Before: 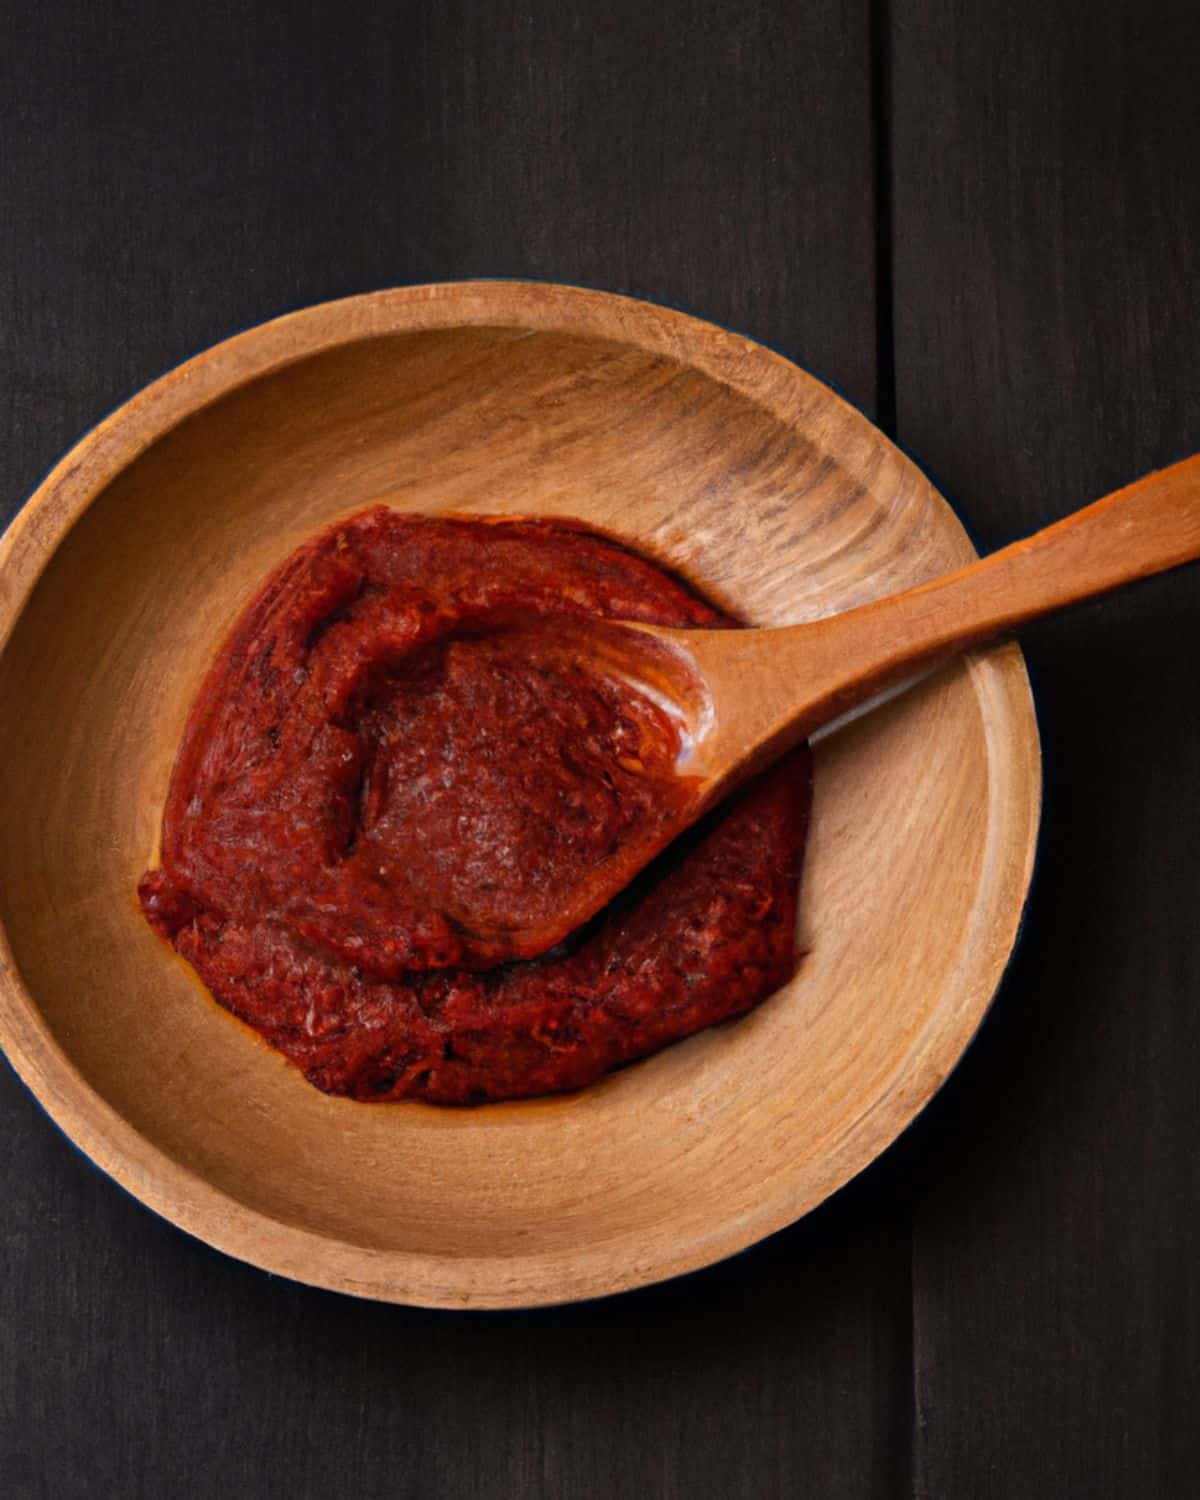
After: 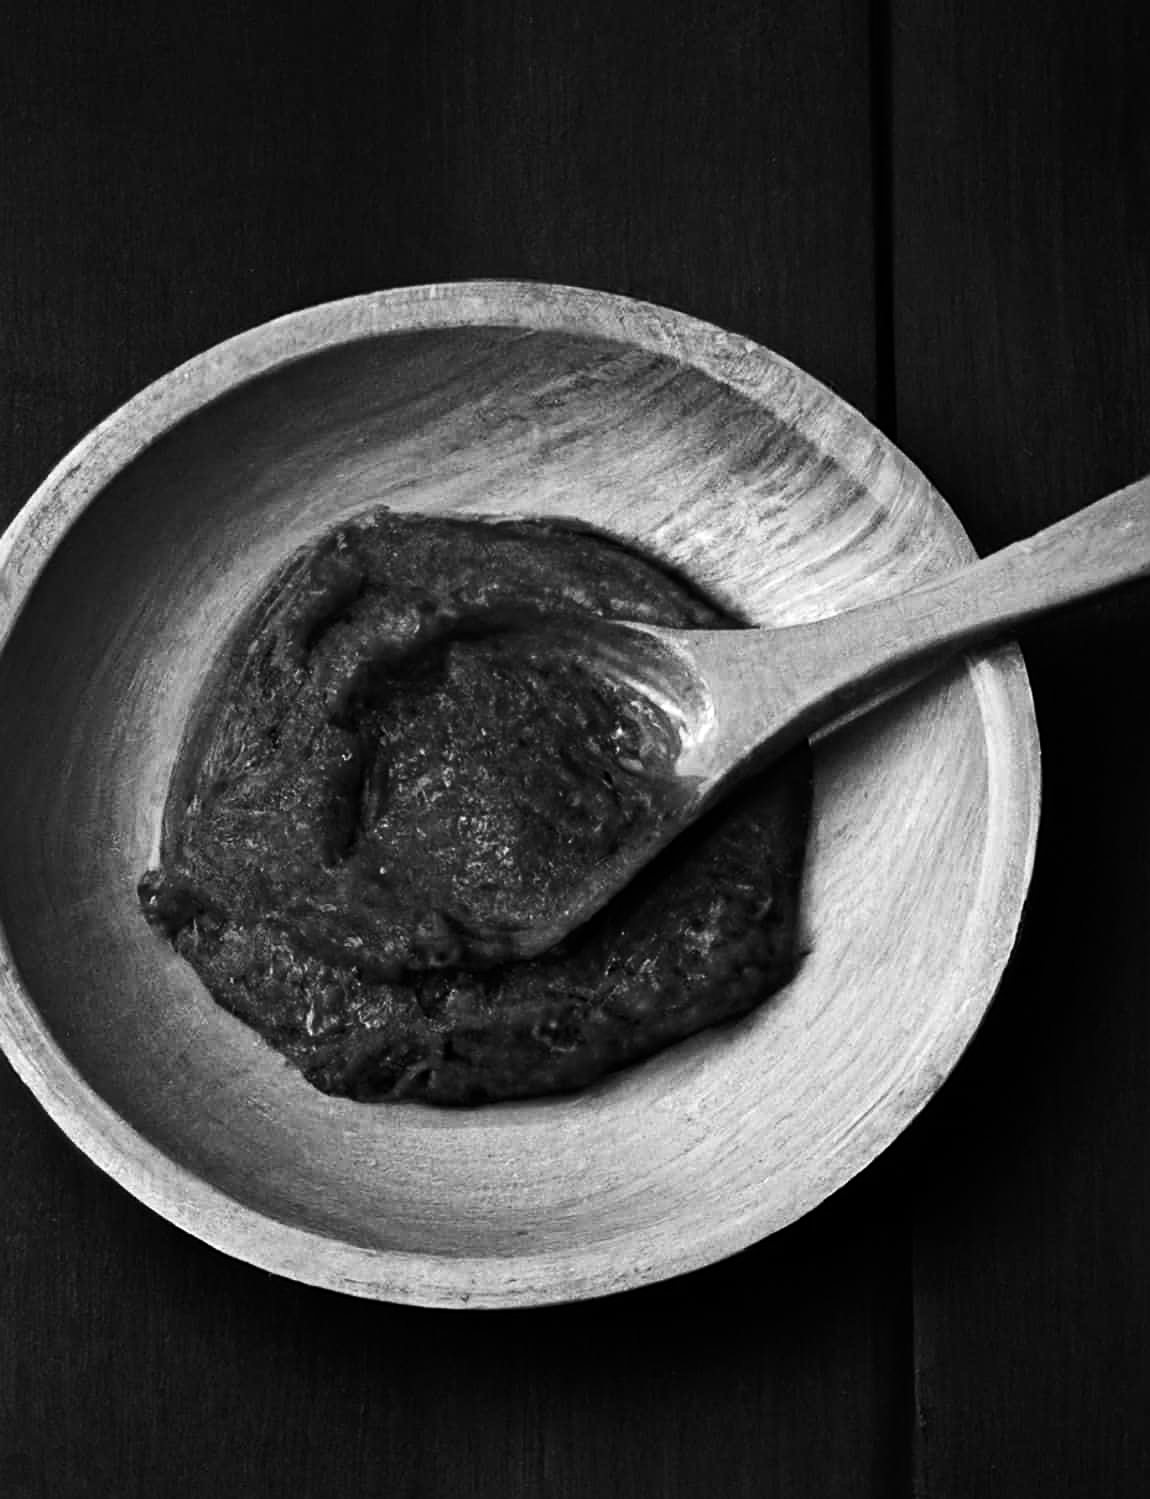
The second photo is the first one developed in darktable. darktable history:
monochrome: a 32, b 64, size 2.3
crop: right 4.126%, bottom 0.031%
contrast brightness saturation: contrast 0.16, saturation 0.32
tone equalizer: -8 EV -0.75 EV, -7 EV -0.7 EV, -6 EV -0.6 EV, -5 EV -0.4 EV, -3 EV 0.4 EV, -2 EV 0.6 EV, -1 EV 0.7 EV, +0 EV 0.75 EV, edges refinement/feathering 500, mask exposure compensation -1.57 EV, preserve details no
sharpen: on, module defaults
